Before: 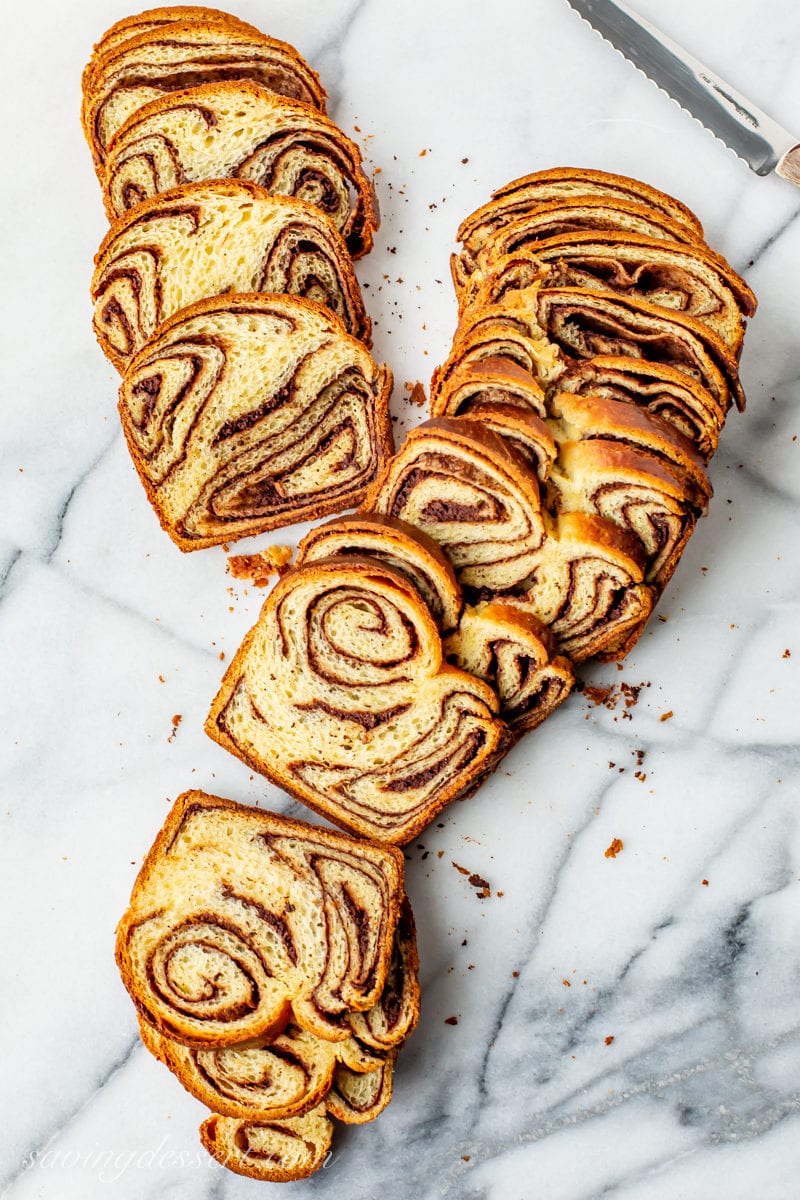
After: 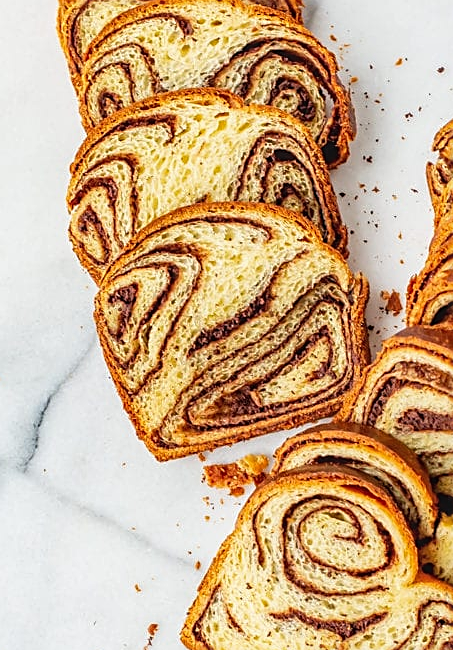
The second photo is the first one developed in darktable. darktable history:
crop and rotate: left 3.036%, top 7.642%, right 40.33%, bottom 38.177%
sharpen: amount 0.567
local contrast: detail 109%
